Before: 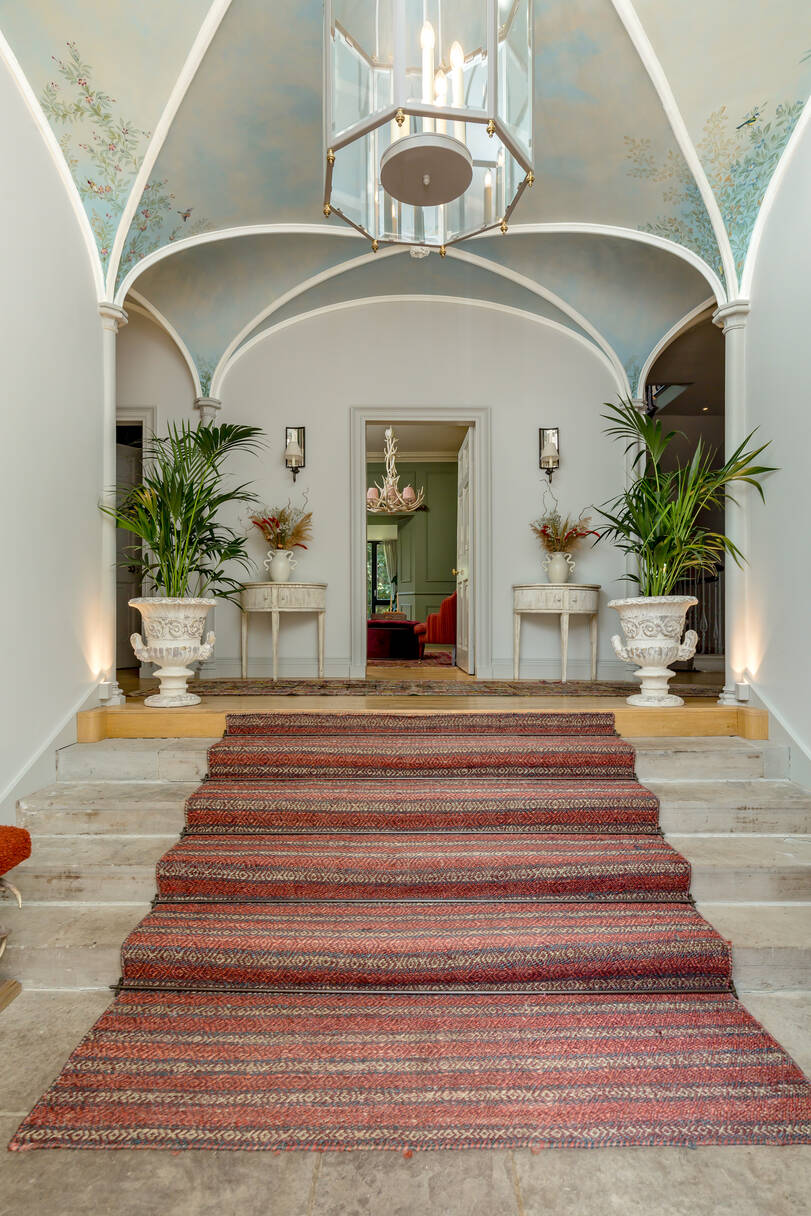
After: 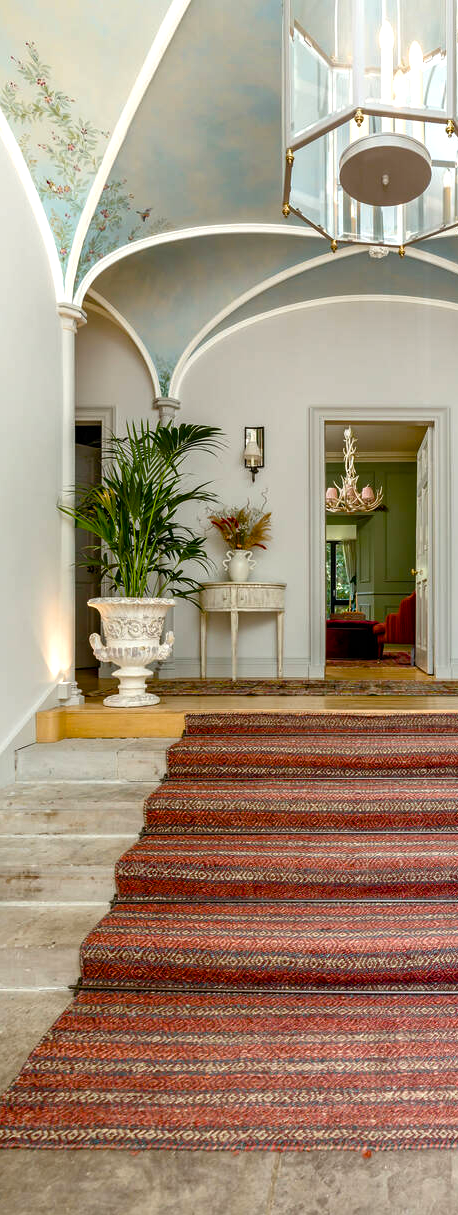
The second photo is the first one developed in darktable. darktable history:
color balance rgb: perceptual saturation grading › global saturation 20%, perceptual saturation grading › highlights -25.17%, perceptual saturation grading › shadows 49.616%, perceptual brilliance grading › global brilliance -17.198%, perceptual brilliance grading › highlights 28.726%
crop: left 5.074%, right 38.383%
